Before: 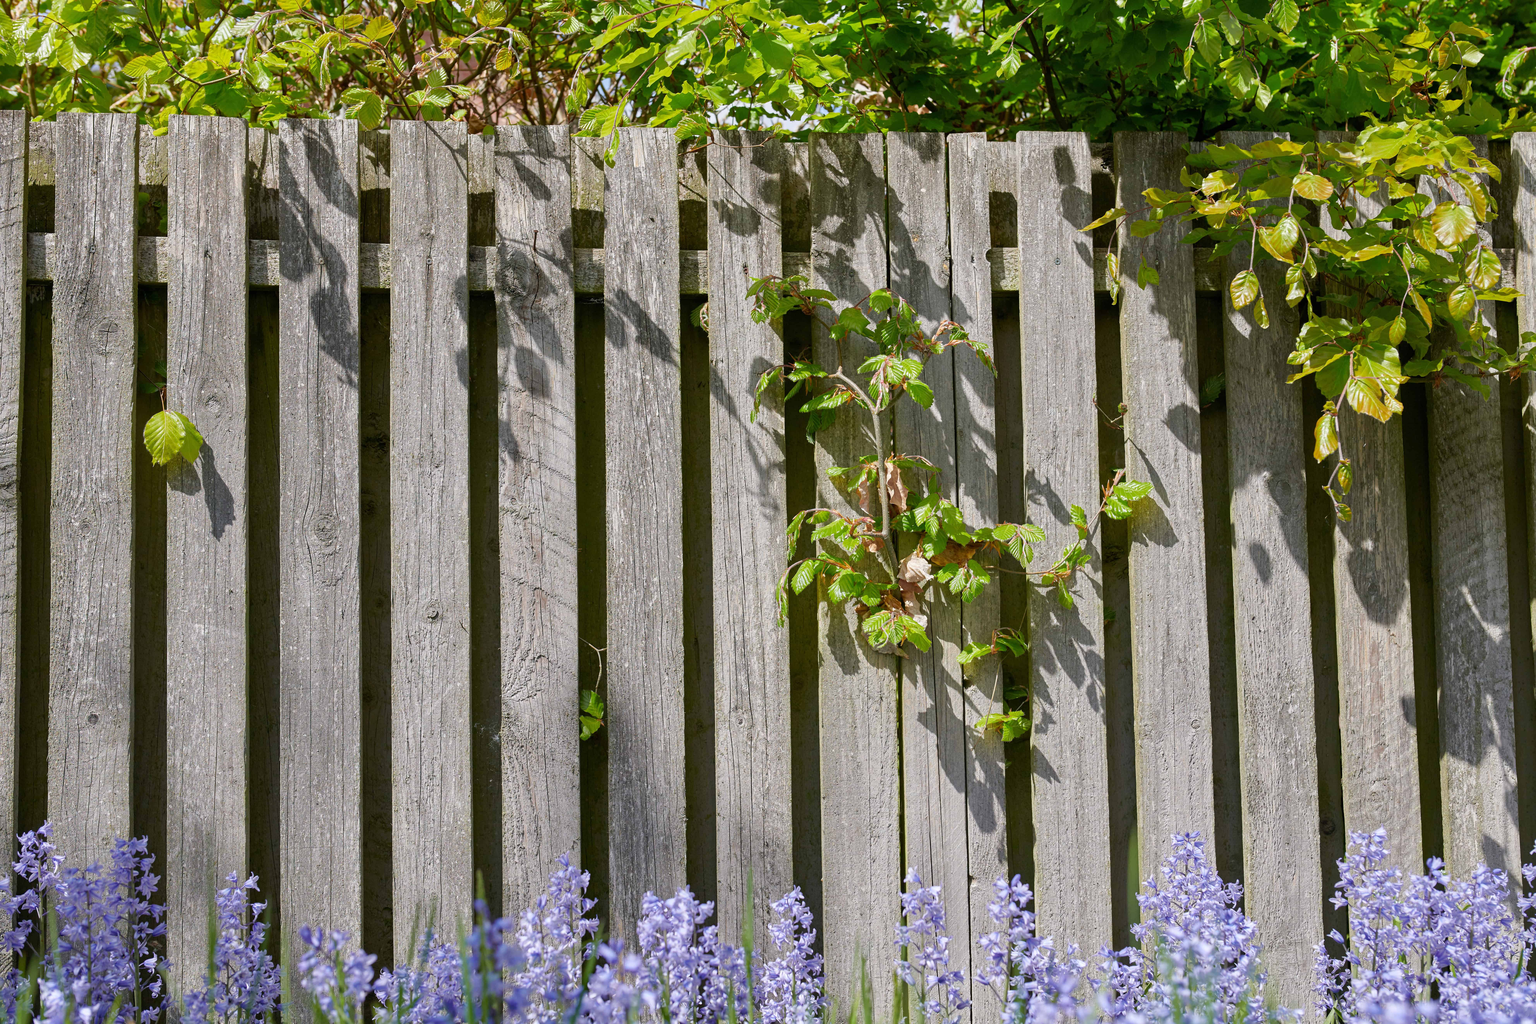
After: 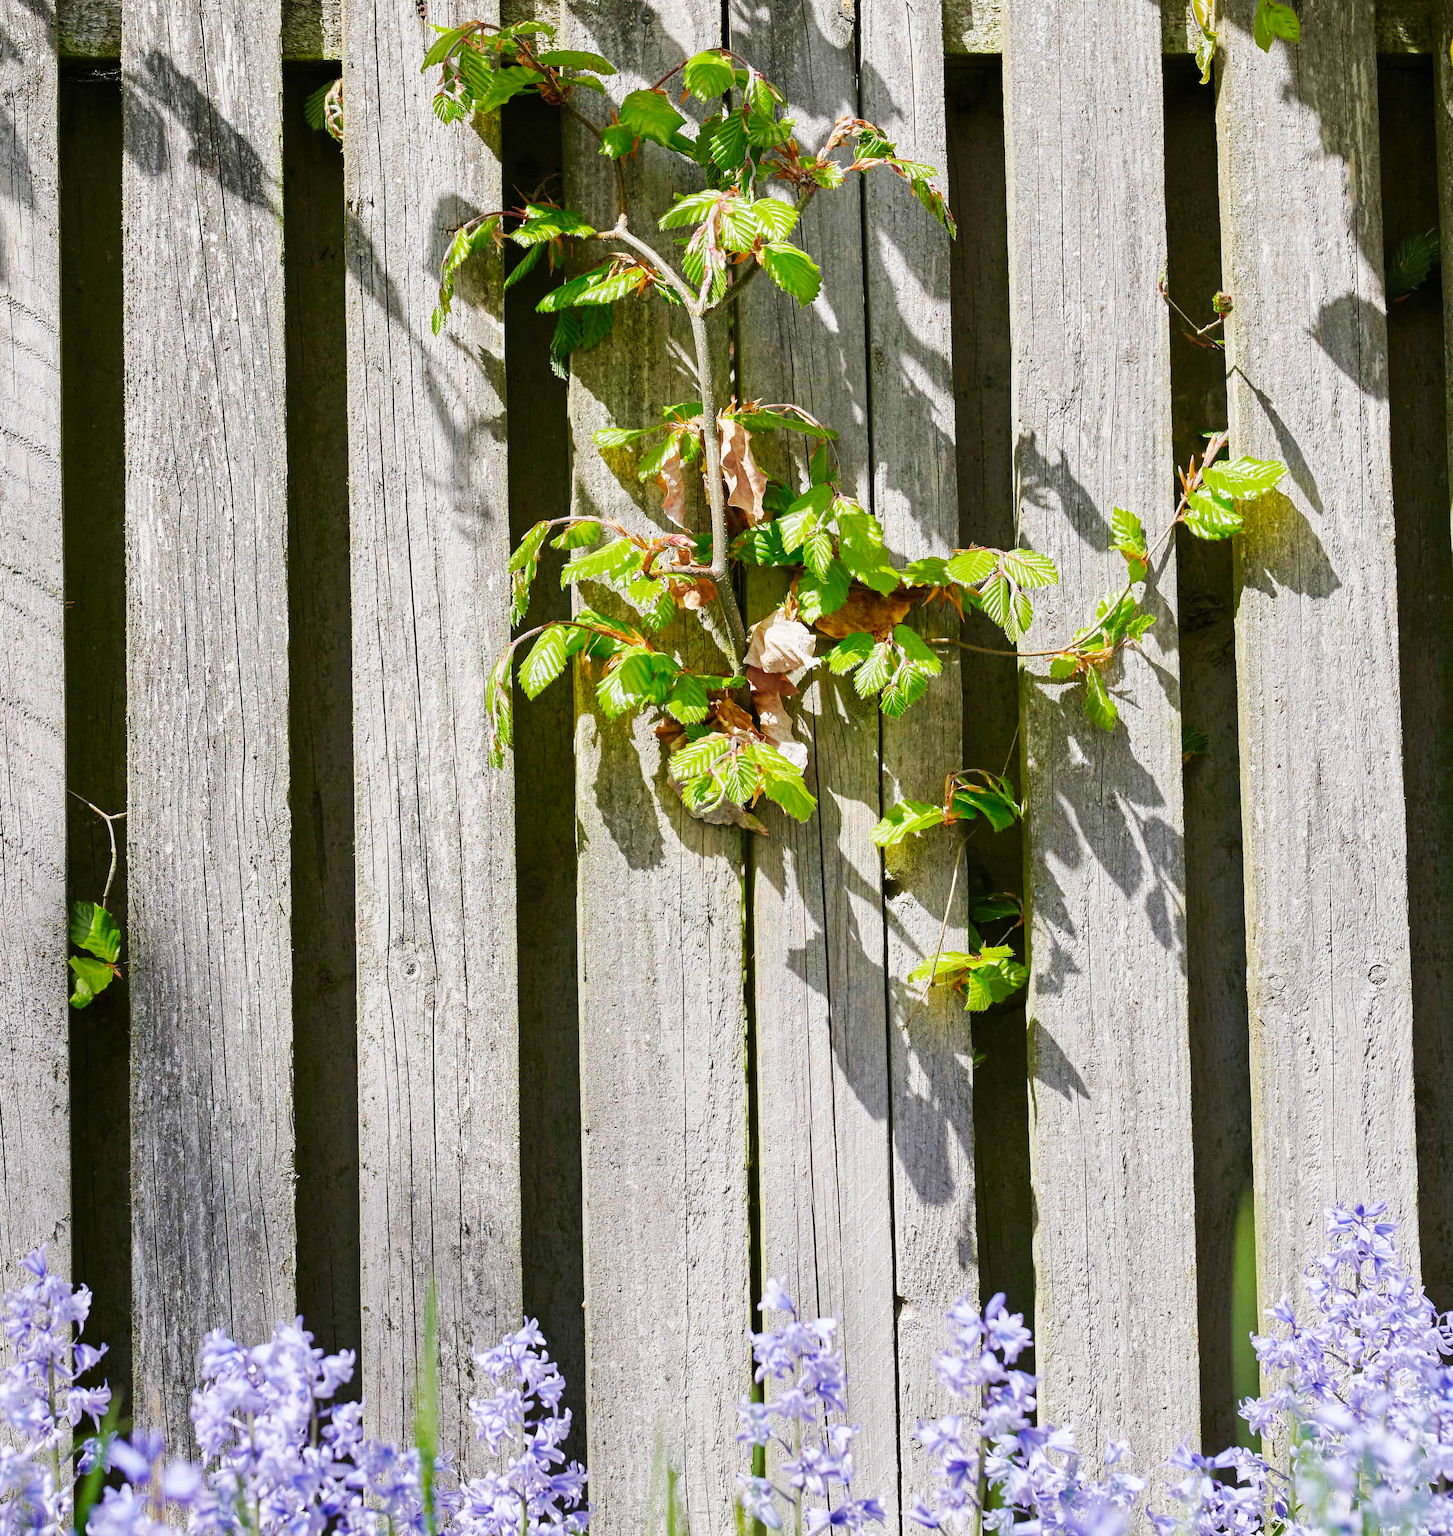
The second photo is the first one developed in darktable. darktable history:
base curve: curves: ch0 [(0, 0) (0.032, 0.025) (0.121, 0.166) (0.206, 0.329) (0.605, 0.79) (1, 1)], preserve colors none
crop: left 35.626%, top 25.94%, right 19.795%, bottom 3.416%
